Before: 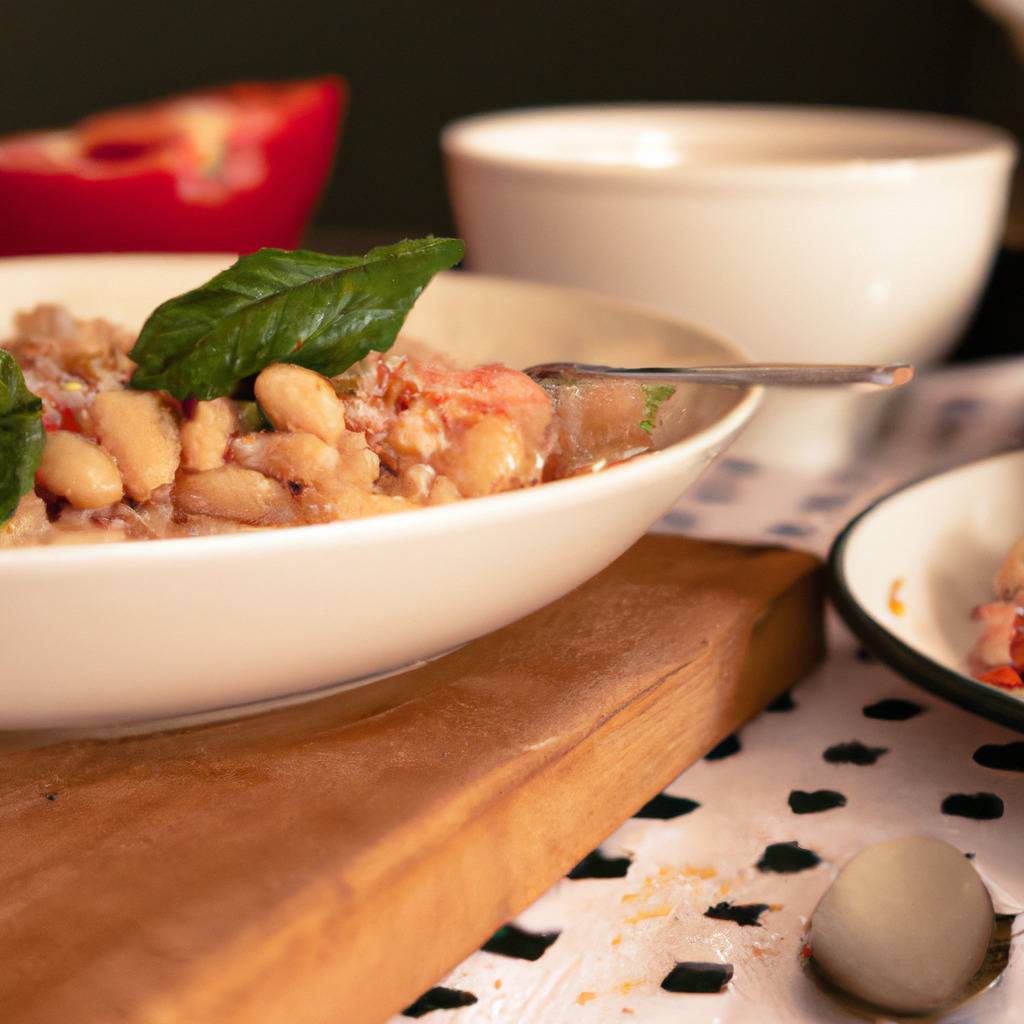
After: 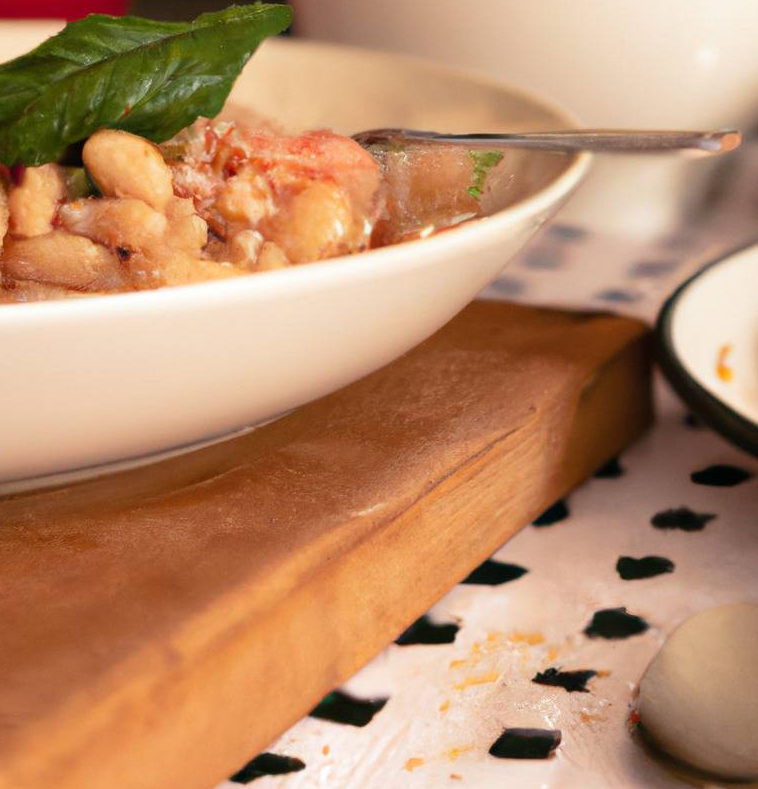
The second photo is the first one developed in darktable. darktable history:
crop: left 16.874%, top 22.914%, right 9.053%
